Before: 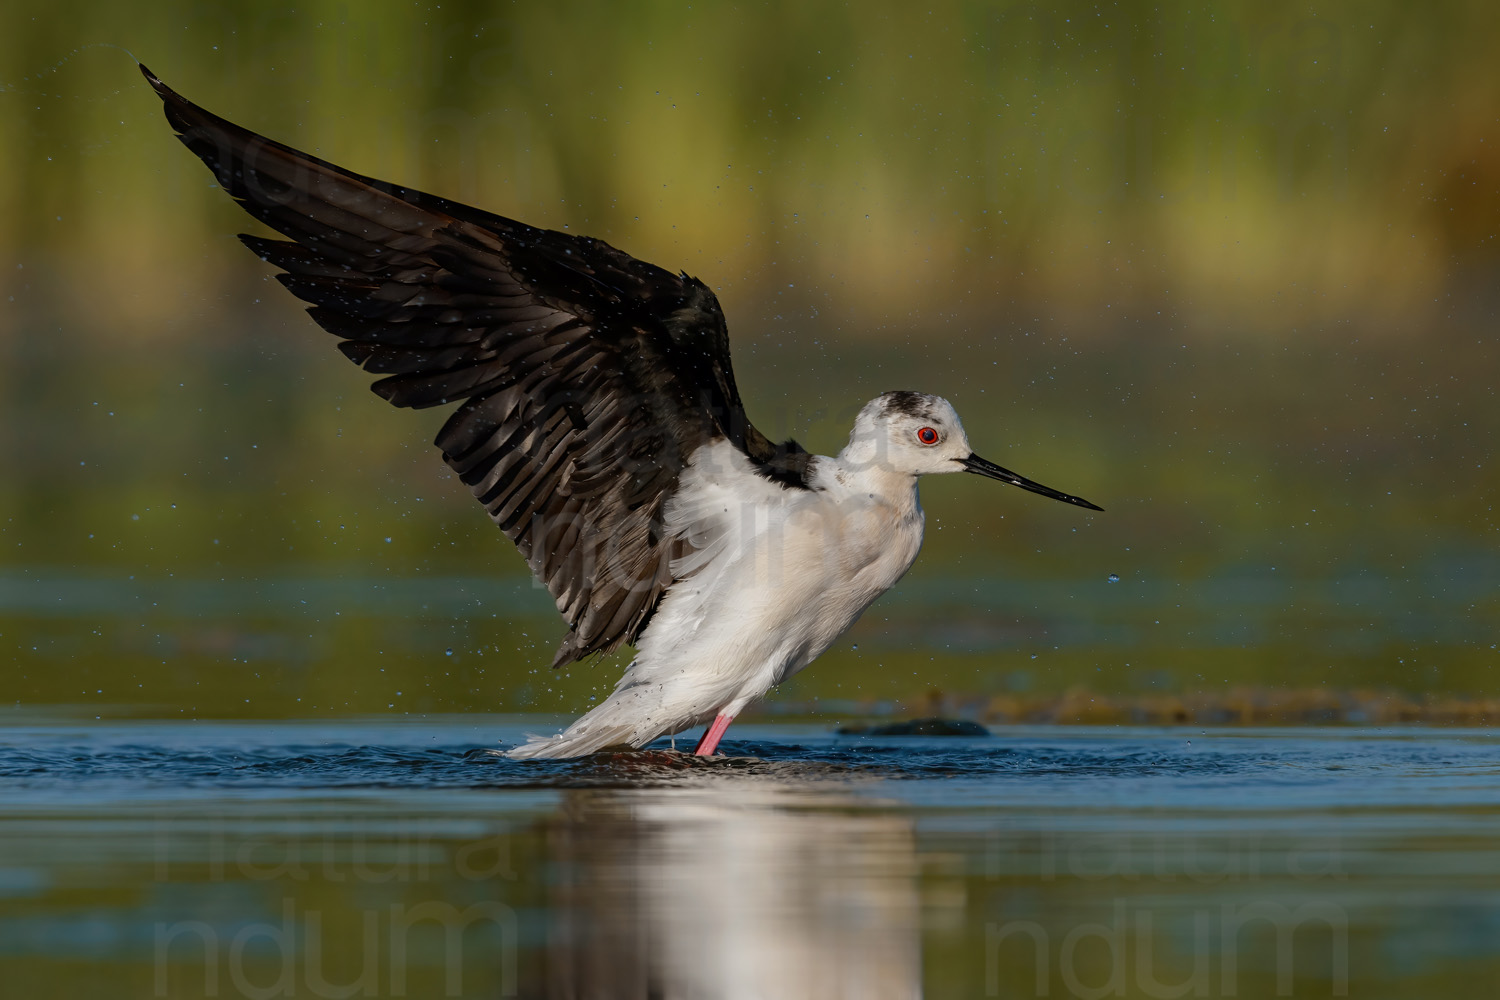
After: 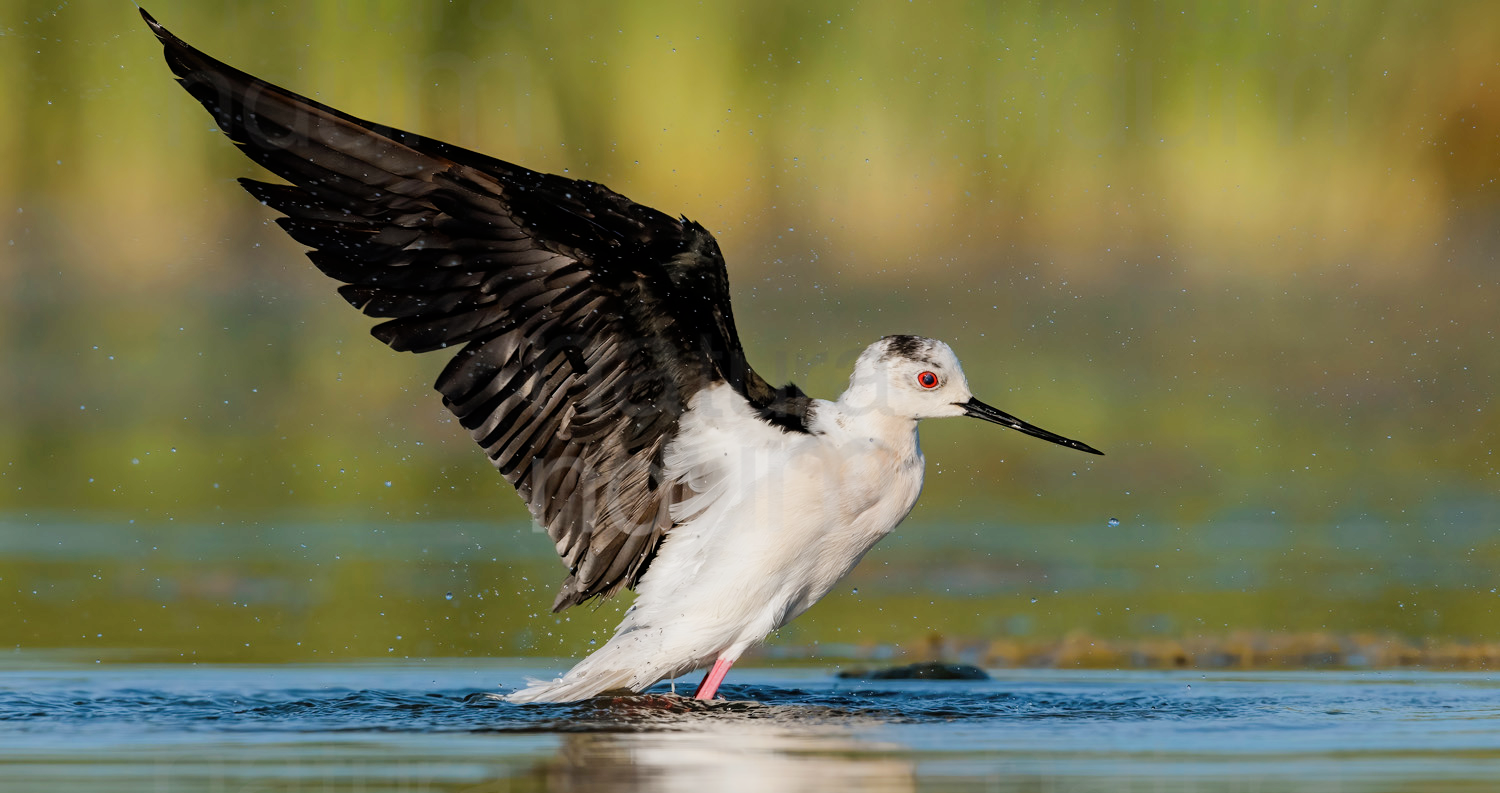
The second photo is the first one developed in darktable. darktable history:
crop and rotate: top 5.667%, bottom 14.937%
filmic rgb: black relative exposure -7.65 EV, white relative exposure 4.56 EV, hardness 3.61
exposure: black level correction 0, exposure 1.2 EV, compensate highlight preservation false
